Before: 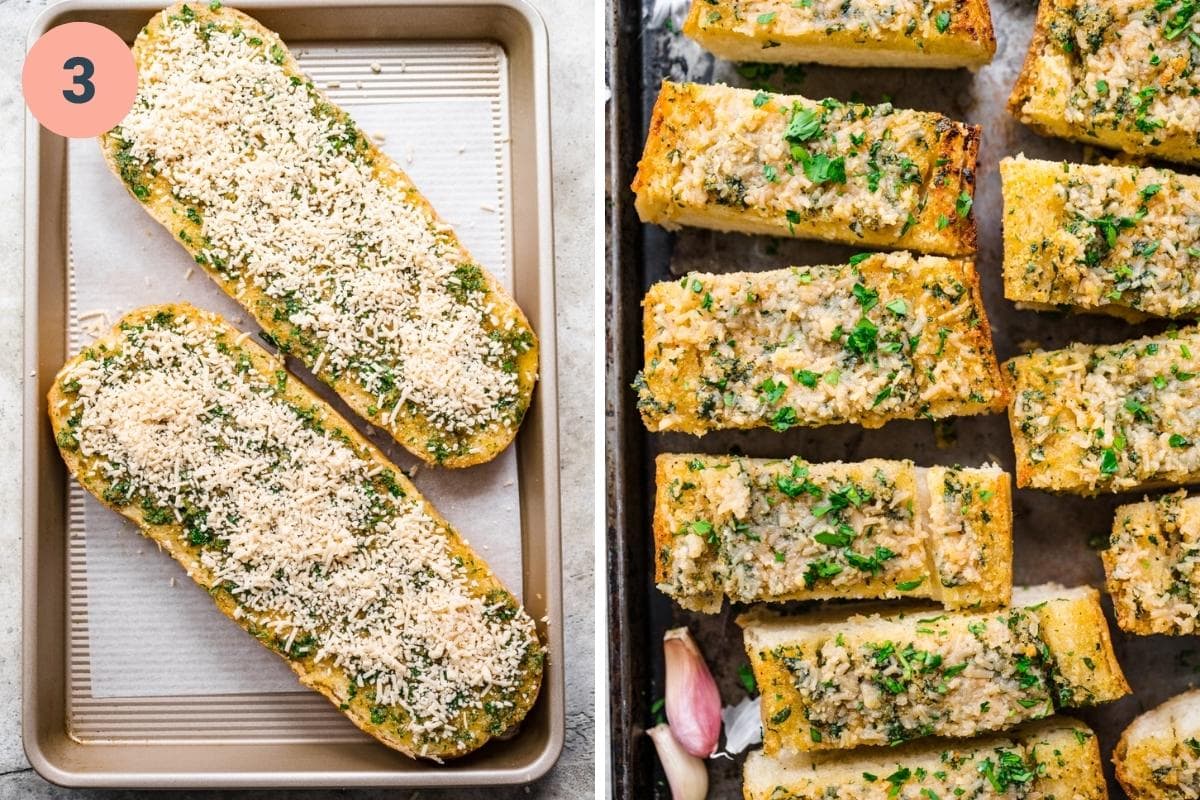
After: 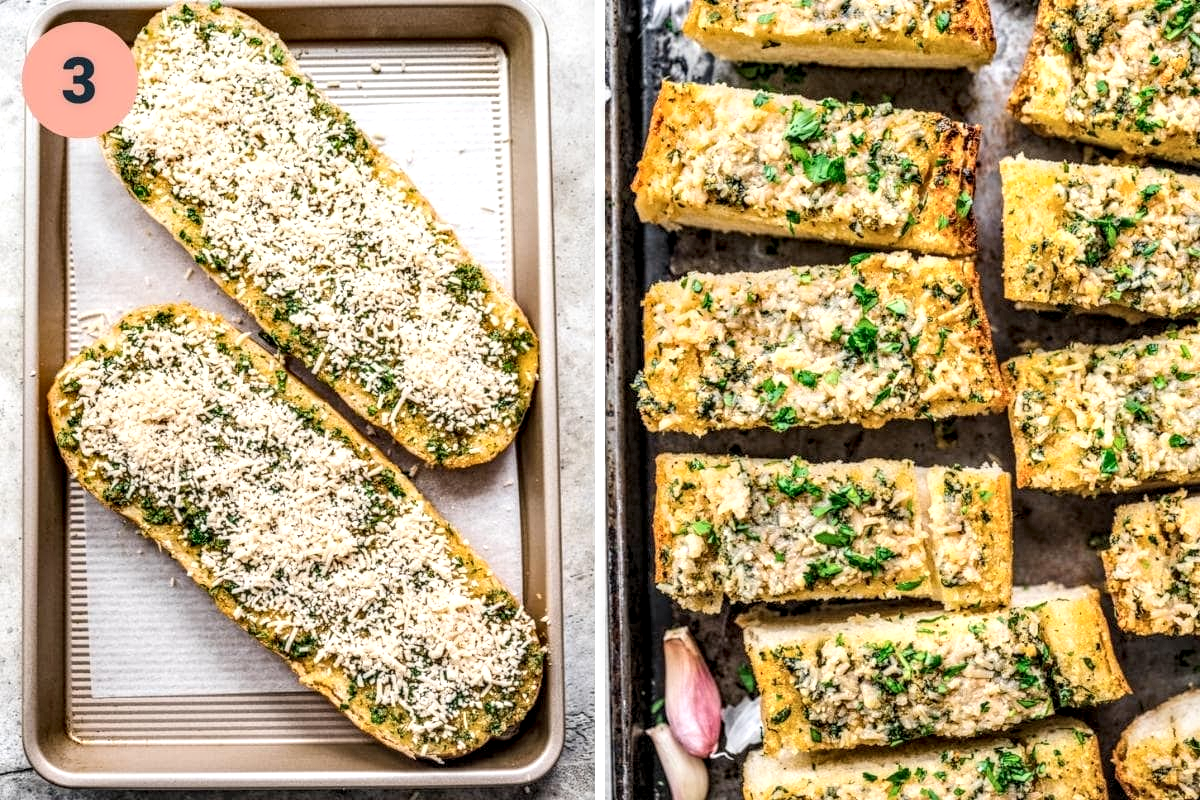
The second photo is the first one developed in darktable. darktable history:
contrast brightness saturation: contrast 0.139, brightness 0.216
local contrast: highlights 15%, shadows 36%, detail 184%, midtone range 0.473
shadows and highlights: shadows 29.44, highlights -29.63, low approximation 0.01, soften with gaussian
